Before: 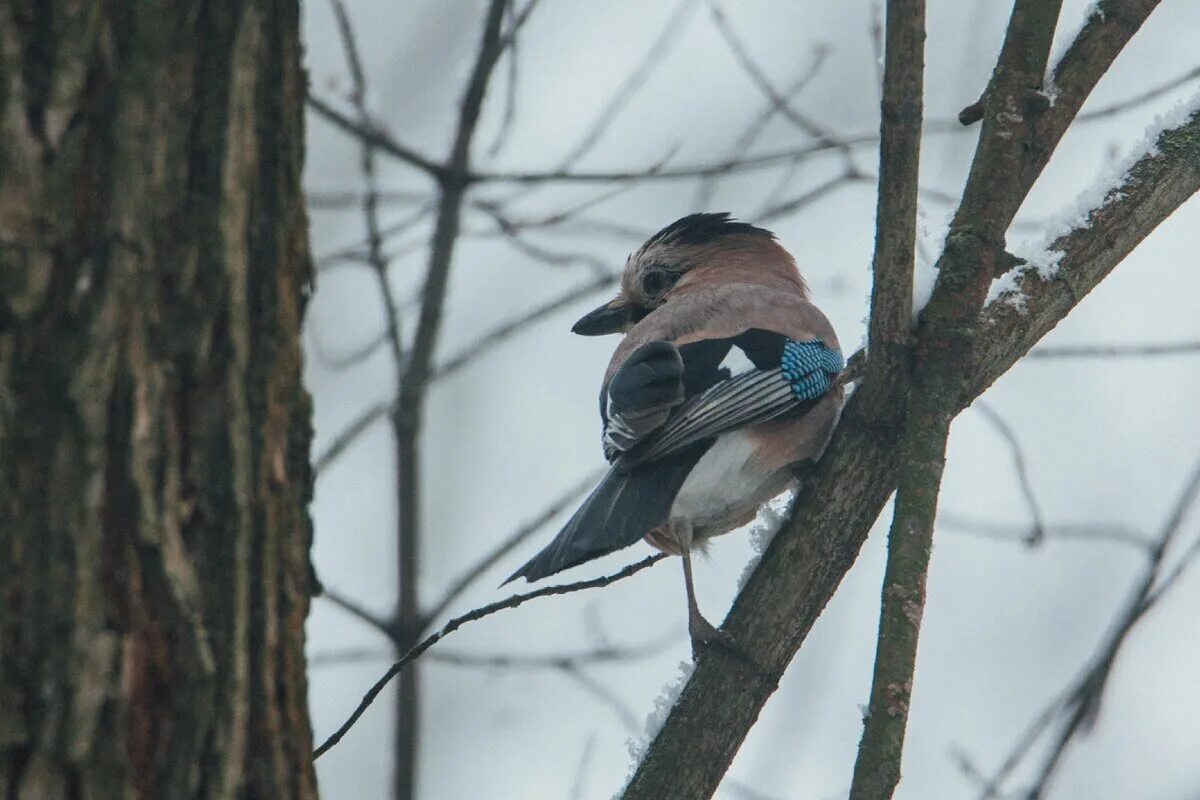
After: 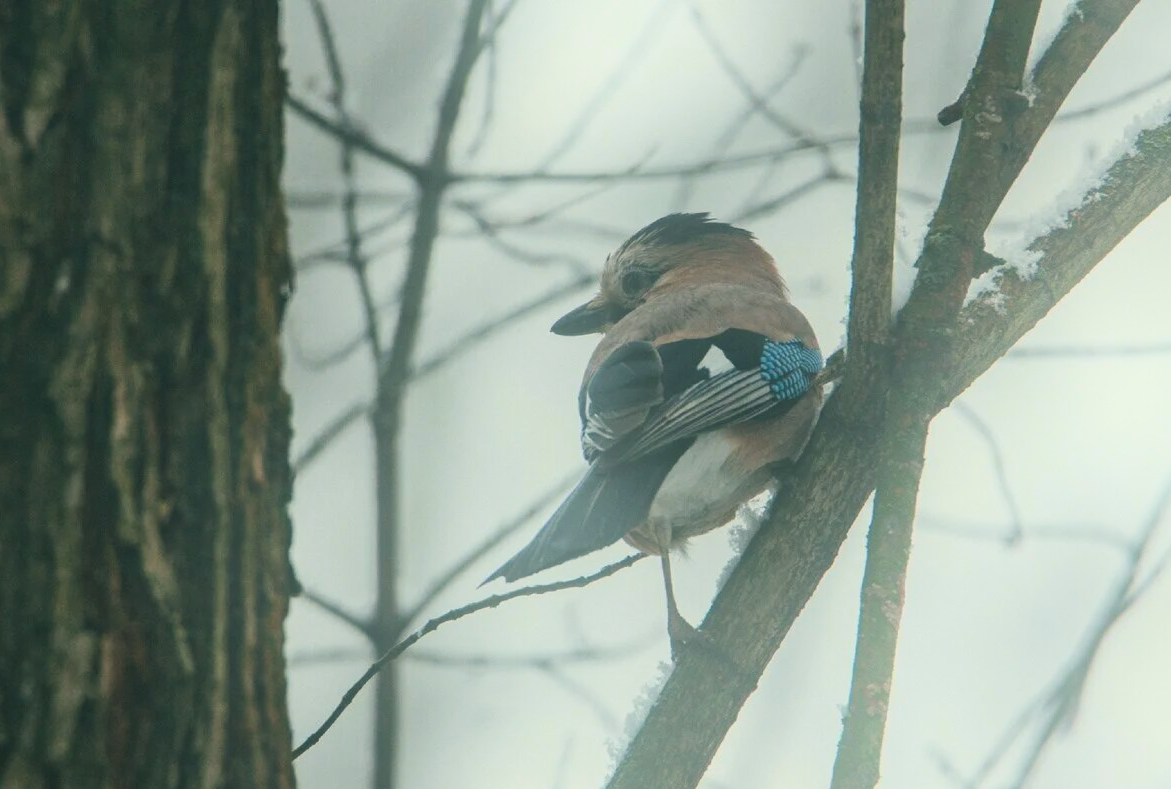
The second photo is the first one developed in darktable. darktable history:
color correction: highlights a* -0.482, highlights b* 9.48, shadows a* -9.48, shadows b* 0.803
exposure: black level correction -0.014, exposure -0.193 EV, compensate highlight preservation false
crop and rotate: left 1.774%, right 0.633%, bottom 1.28%
bloom: on, module defaults
